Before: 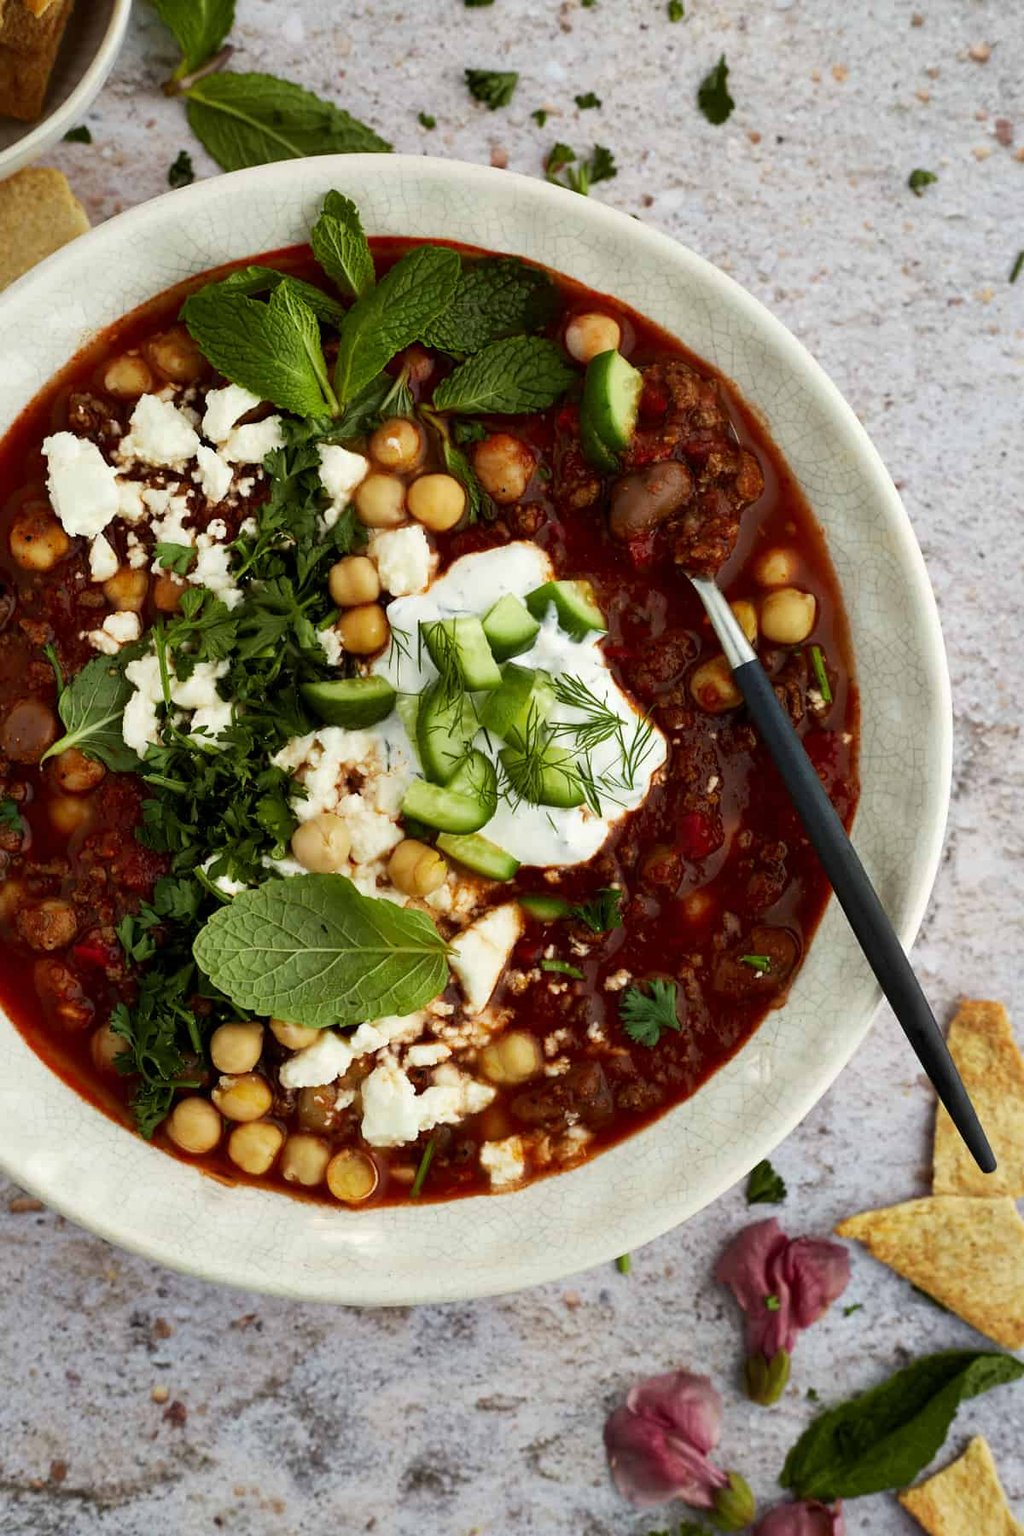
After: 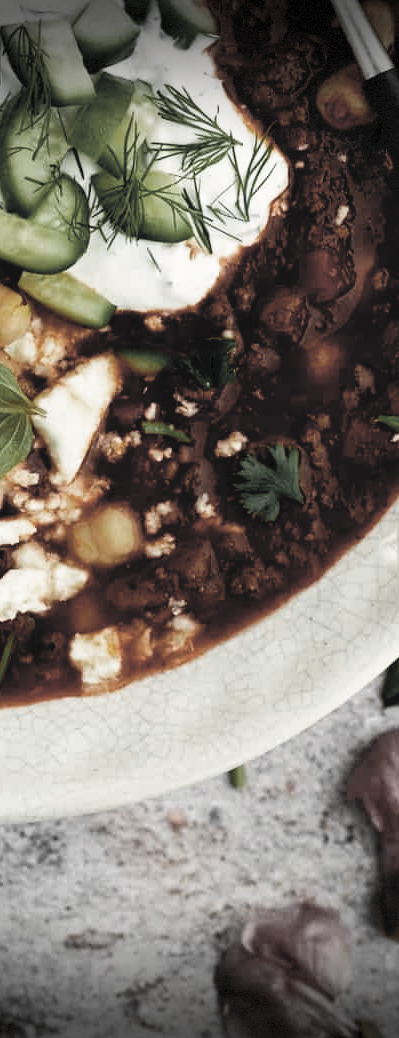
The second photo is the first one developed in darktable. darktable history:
vignetting: fall-off start 100.78%, brightness -0.863, width/height ratio 1.323, dithering 8-bit output
color correction: highlights a* 0.418, highlights b* 2.66, shadows a* -1.05, shadows b* -4.16
shadows and highlights: shadows 25.66, highlights -23.85
color zones: curves: ch0 [(0, 0.613) (0.01, 0.613) (0.245, 0.448) (0.498, 0.529) (0.642, 0.665) (0.879, 0.777) (0.99, 0.613)]; ch1 [(0, 0.035) (0.121, 0.189) (0.259, 0.197) (0.415, 0.061) (0.589, 0.022) (0.732, 0.022) (0.857, 0.026) (0.991, 0.053)]
crop: left 41.13%, top 39.164%, right 25.567%, bottom 3.167%
tone equalizer: edges refinement/feathering 500, mask exposure compensation -1.57 EV, preserve details no
tone curve: curves: ch0 [(0, 0) (0.003, 0.047) (0.011, 0.047) (0.025, 0.047) (0.044, 0.049) (0.069, 0.051) (0.1, 0.062) (0.136, 0.086) (0.177, 0.125) (0.224, 0.178) (0.277, 0.246) (0.335, 0.324) (0.399, 0.407) (0.468, 0.48) (0.543, 0.57) (0.623, 0.675) (0.709, 0.772) (0.801, 0.876) (0.898, 0.963) (1, 1)], preserve colors none
